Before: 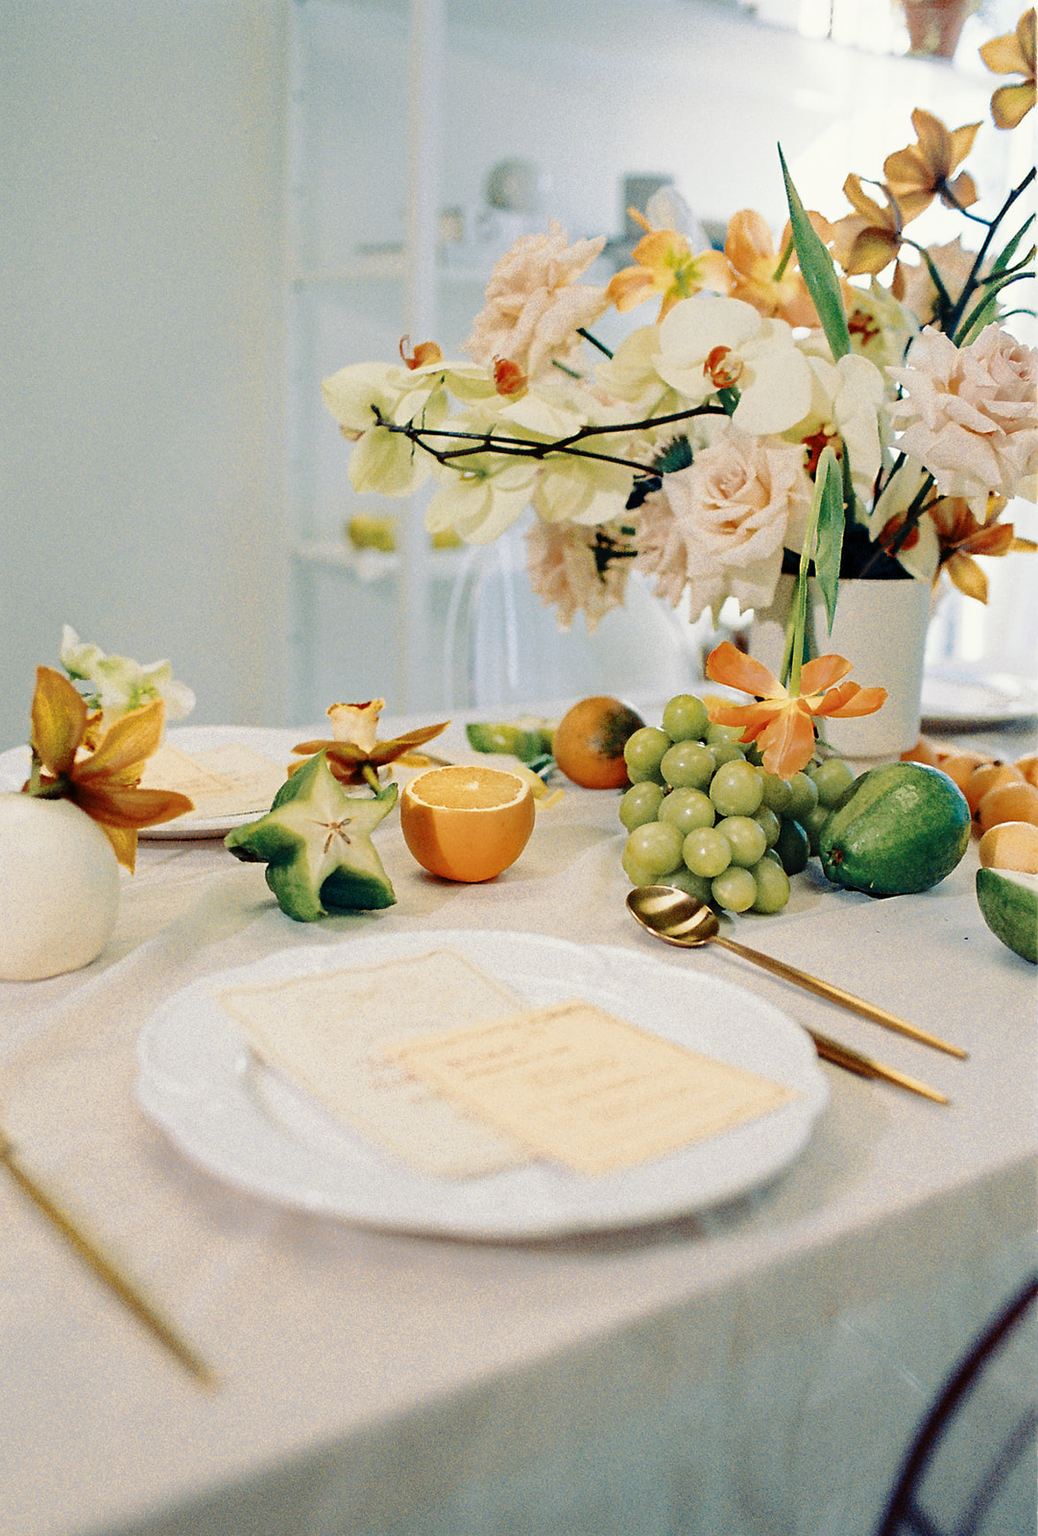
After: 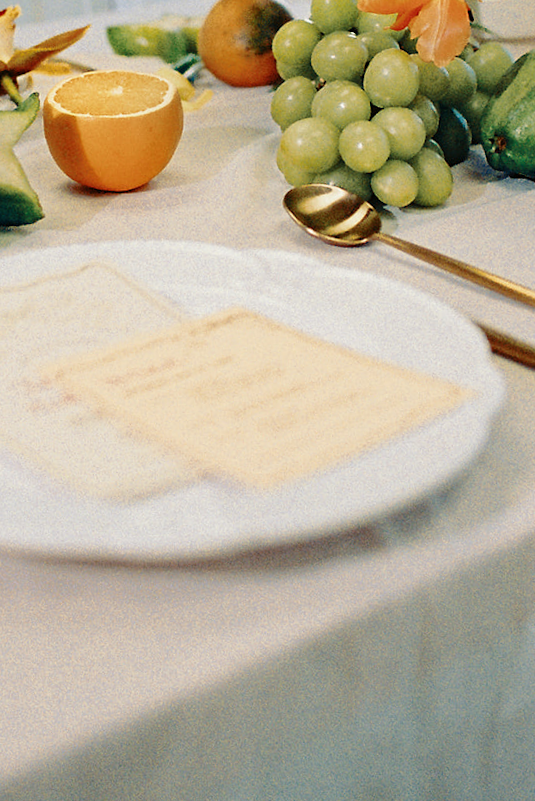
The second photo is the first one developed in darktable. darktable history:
crop: left 35.976%, top 45.819%, right 18.162%, bottom 5.807%
rotate and perspective: rotation -3.18°, automatic cropping off
